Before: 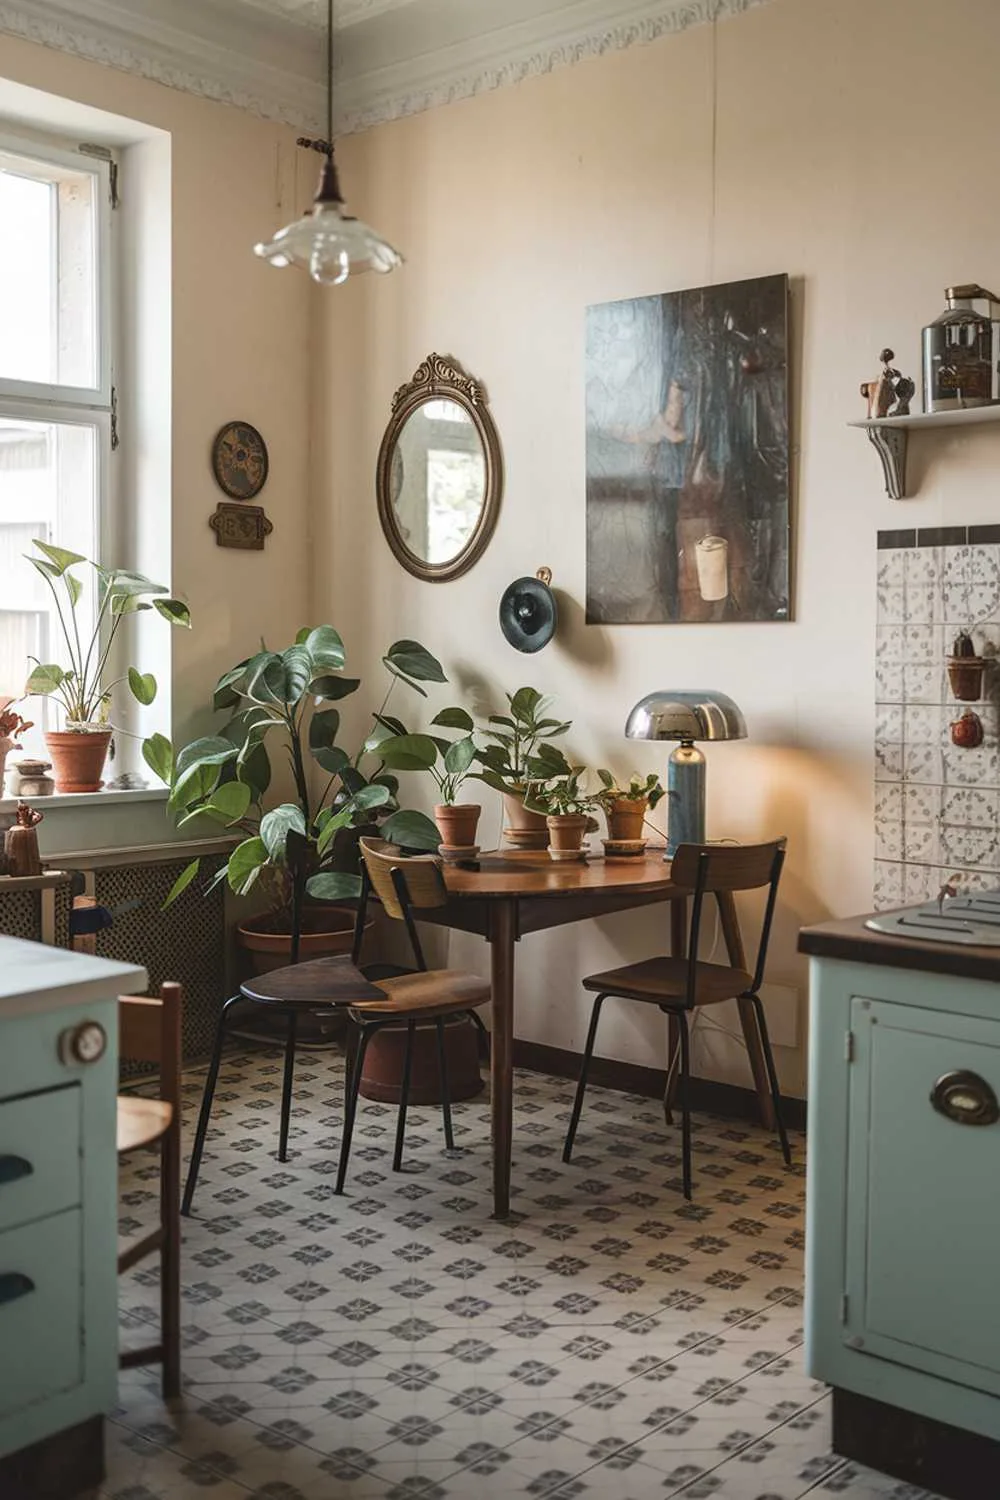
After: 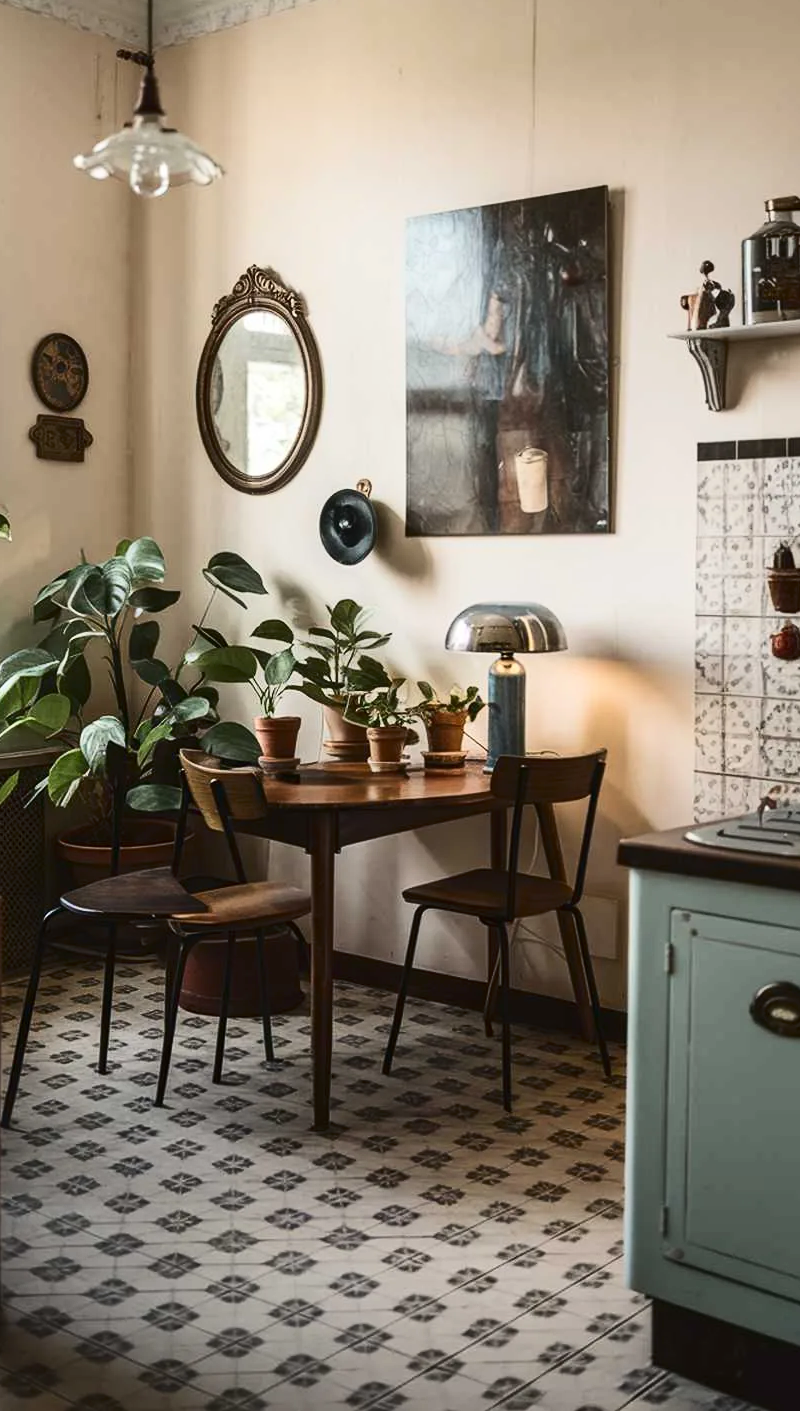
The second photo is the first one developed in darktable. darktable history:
contrast brightness saturation: contrast 0.277
crop and rotate: left 18.079%, top 5.868%, right 1.834%
